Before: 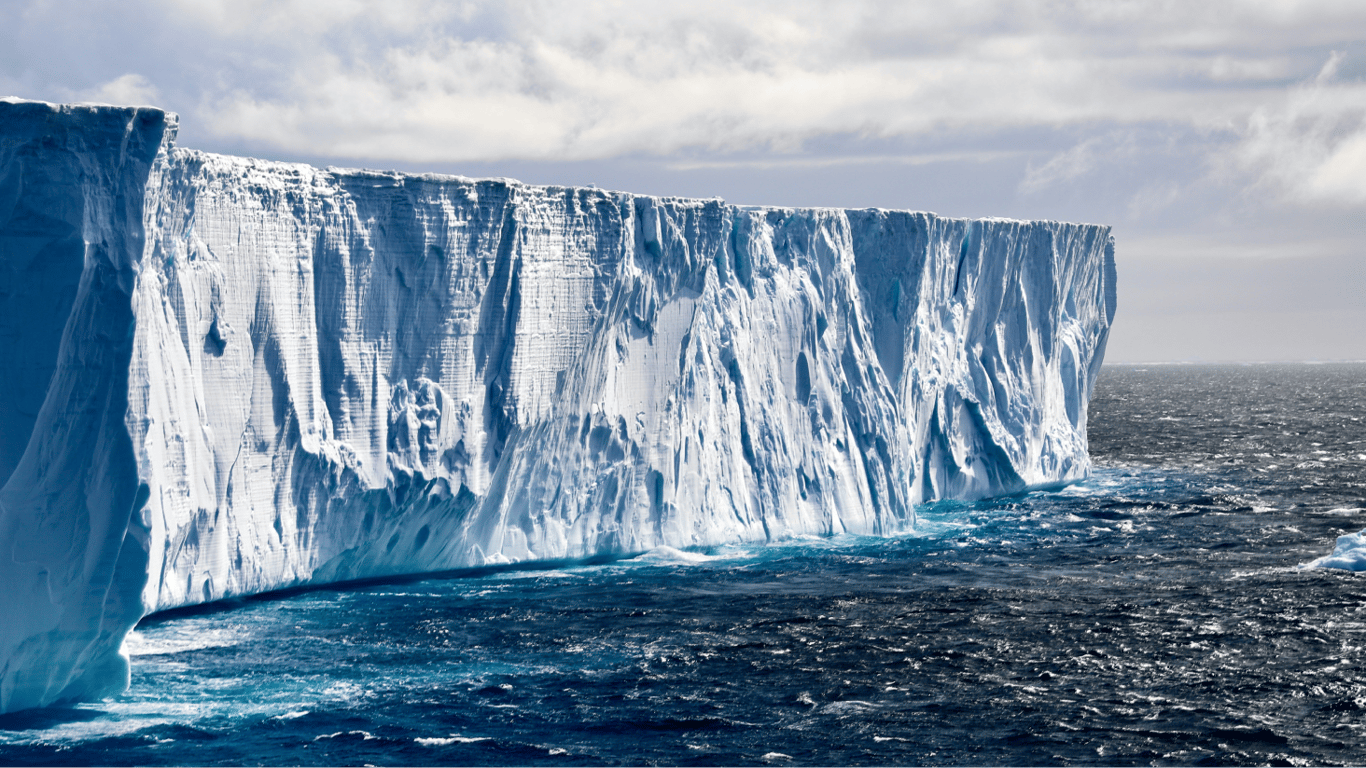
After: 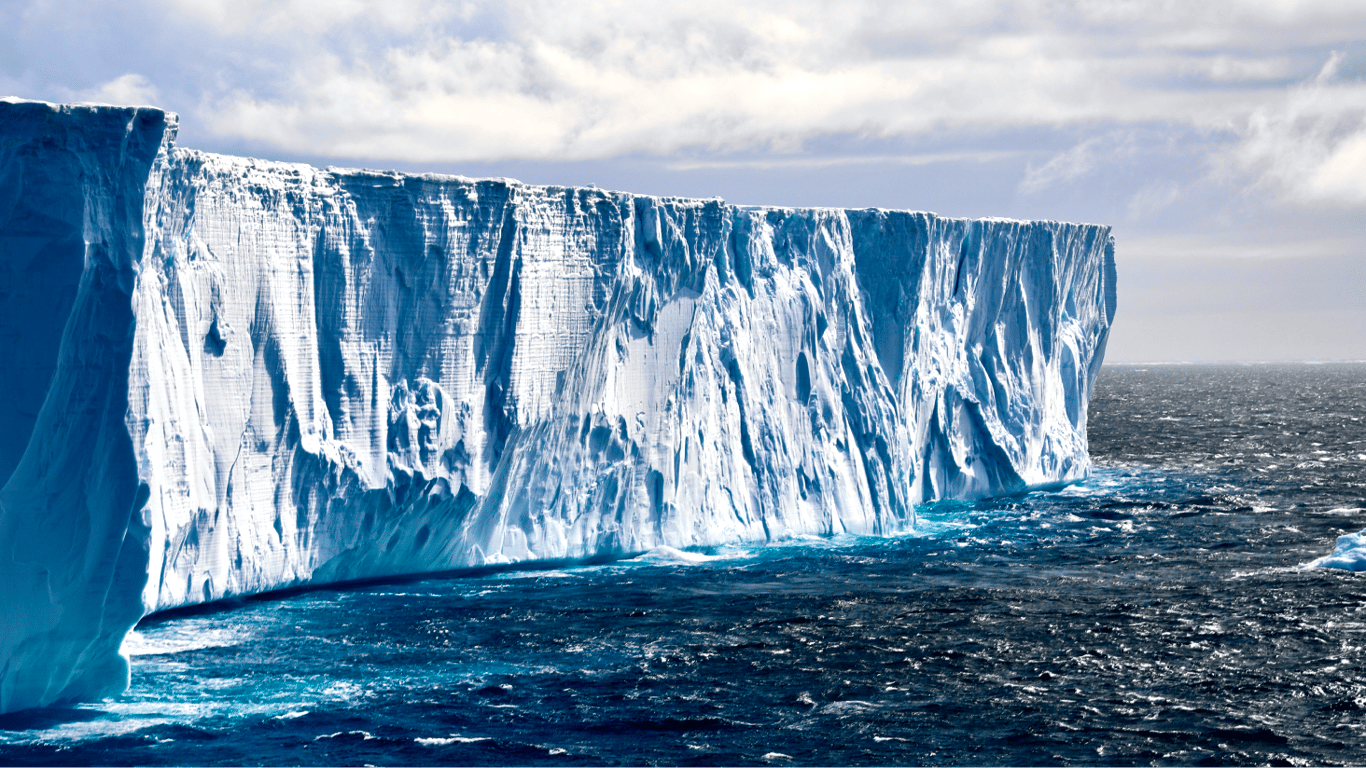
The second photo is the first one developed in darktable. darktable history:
color balance rgb: shadows lift › chroma 0.728%, shadows lift › hue 111.92°, power › hue 74.09°, linear chroma grading › global chroma 9.479%, perceptual saturation grading › global saturation 30.052%, perceptual brilliance grading › highlights 5.189%, perceptual brilliance grading › shadows -9.901%
tone equalizer: on, module defaults
